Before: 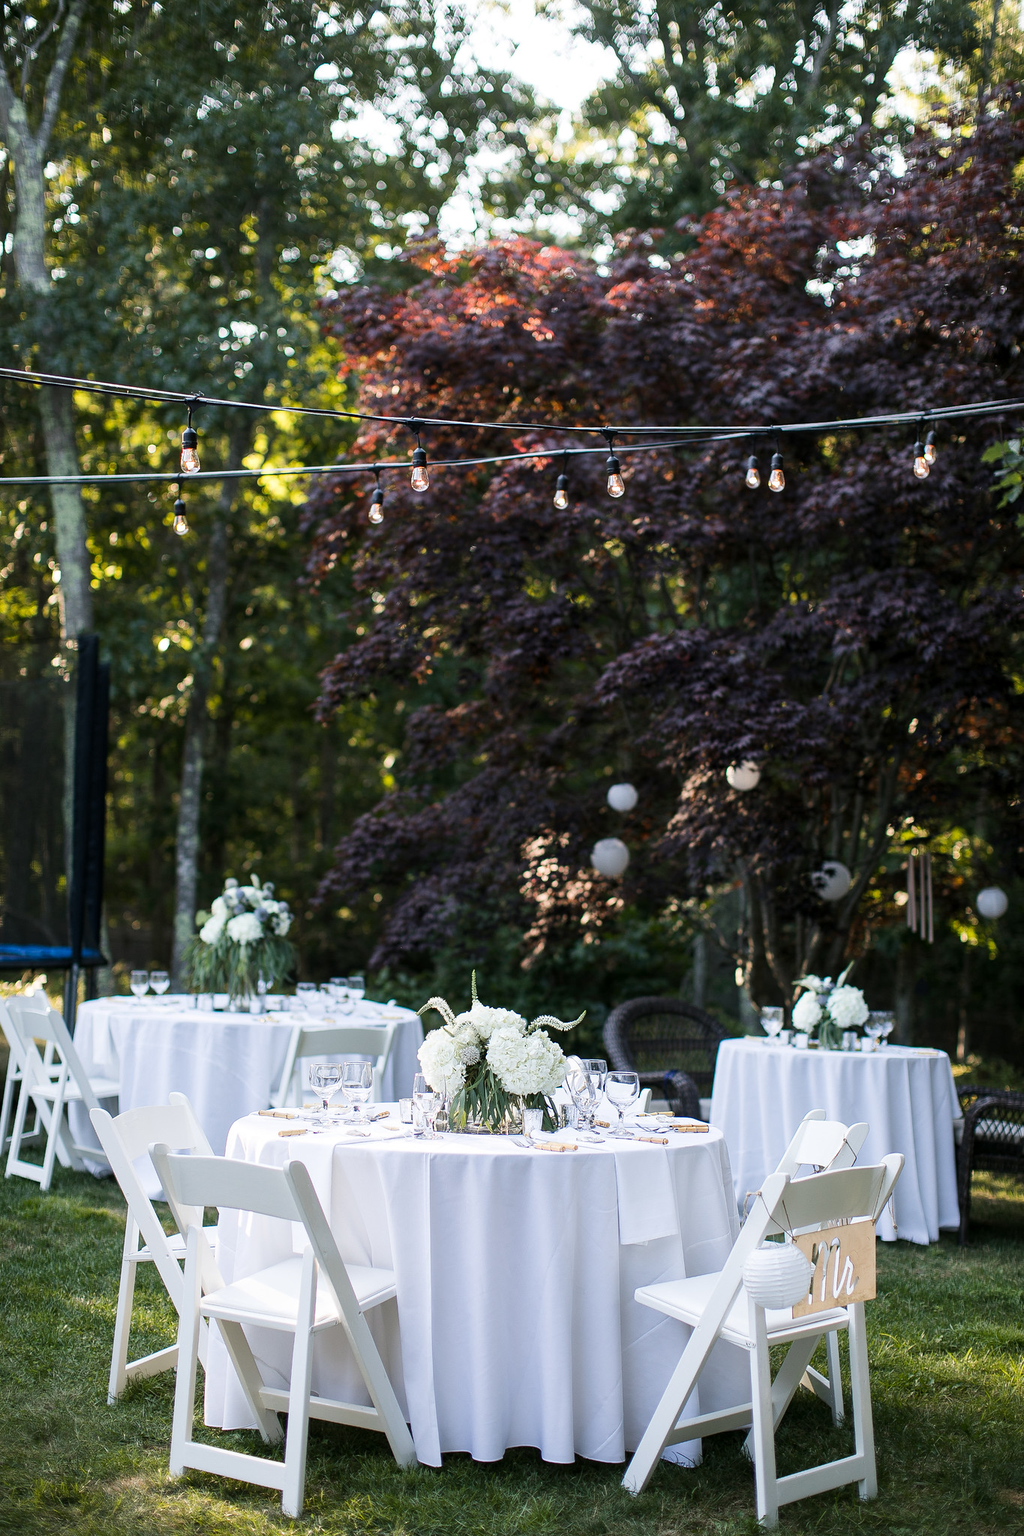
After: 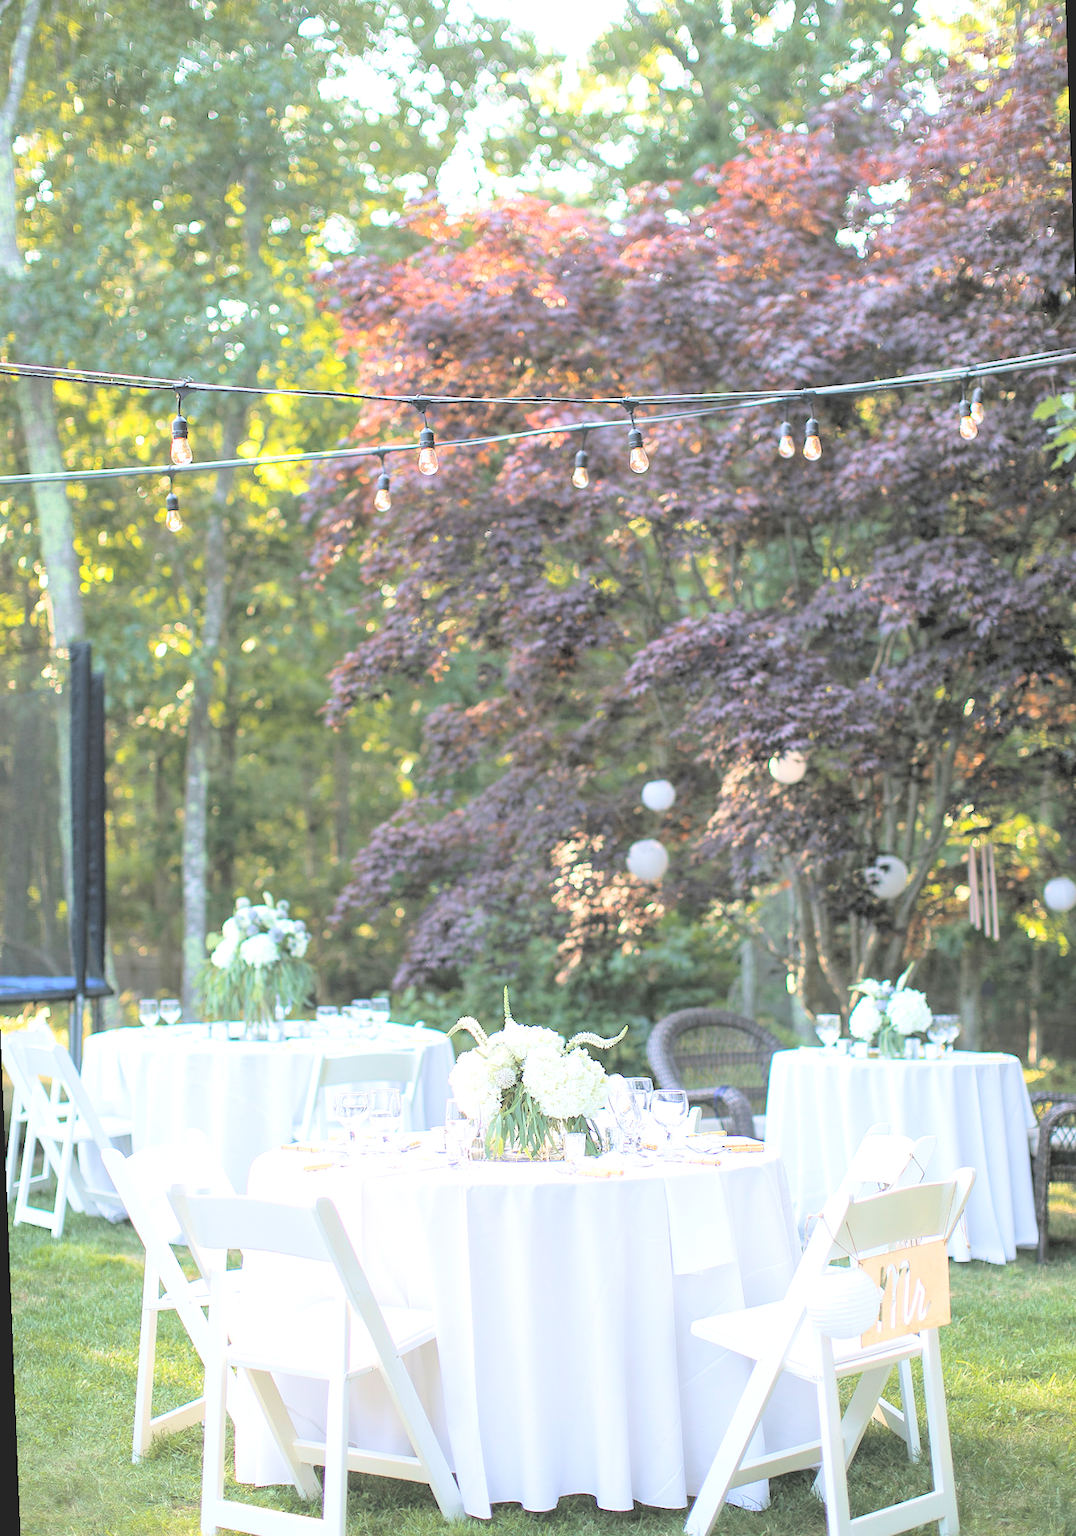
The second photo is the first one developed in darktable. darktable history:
white balance: red 1, blue 1
velvia: on, module defaults
rotate and perspective: rotation -2.12°, lens shift (vertical) 0.009, lens shift (horizontal) -0.008, automatic cropping original format, crop left 0.036, crop right 0.964, crop top 0.05, crop bottom 0.959
contrast brightness saturation: brightness 1
exposure: black level correction 0, exposure 0.5 EV, compensate exposure bias true, compensate highlight preservation false
